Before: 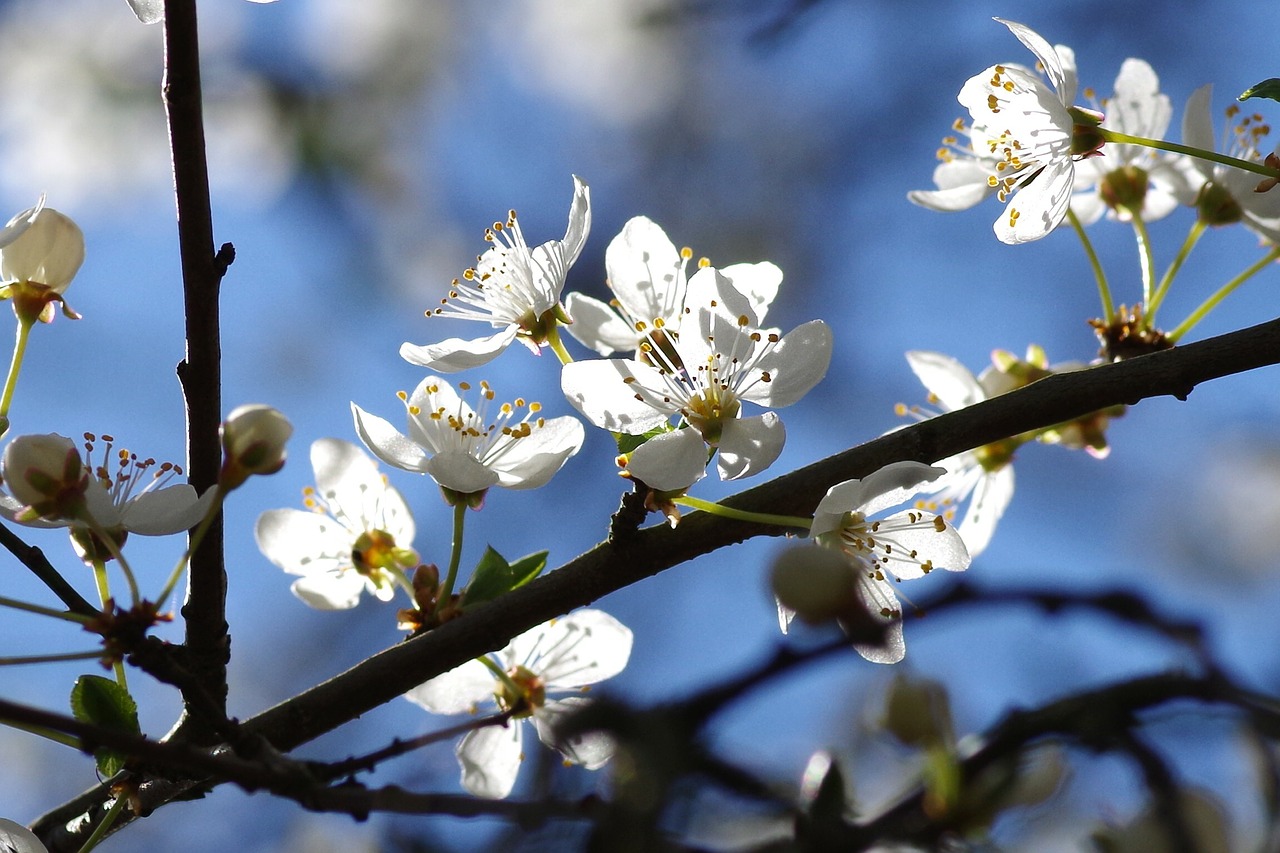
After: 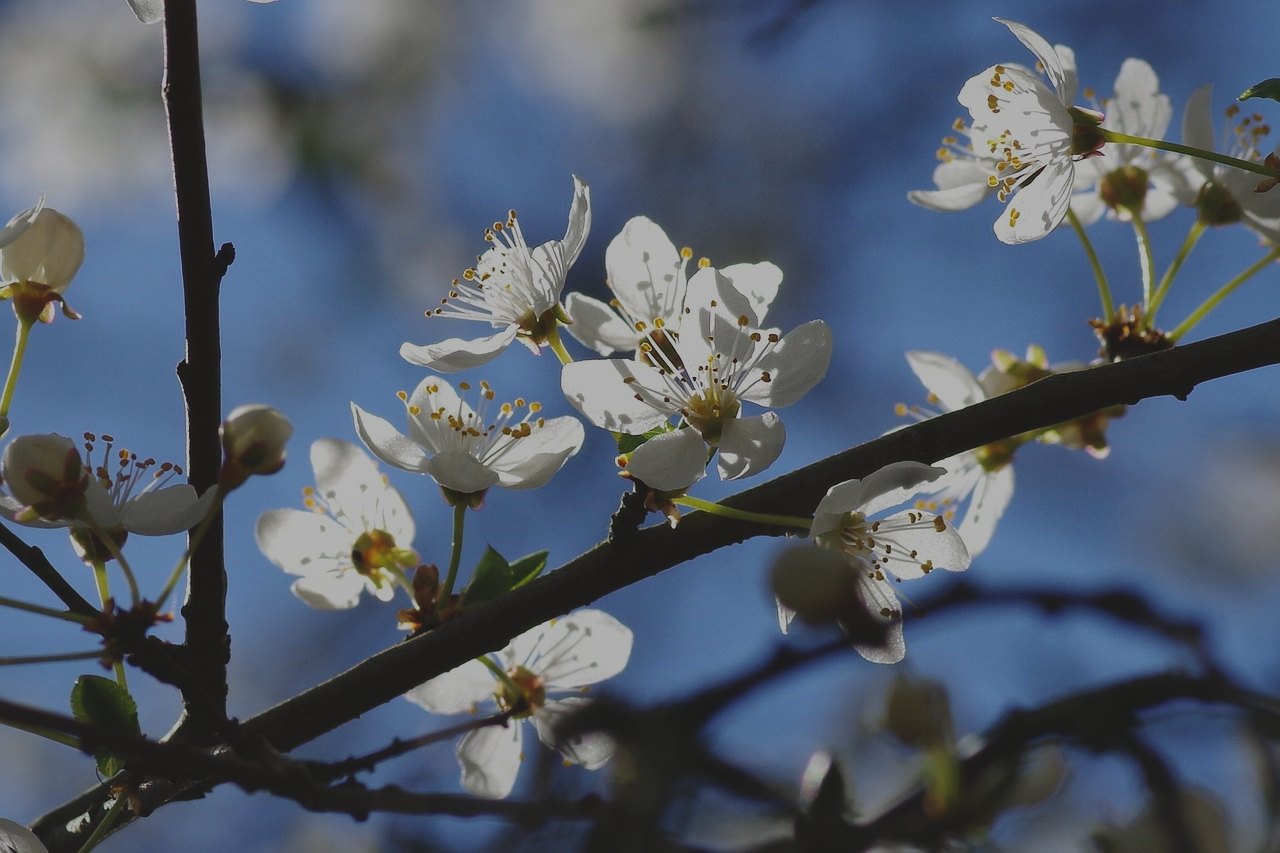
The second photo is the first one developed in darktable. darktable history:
exposure: black level correction -0.016, exposure -1.12 EV, compensate highlight preservation false
shadows and highlights: shadows 39.55, highlights -59.87
